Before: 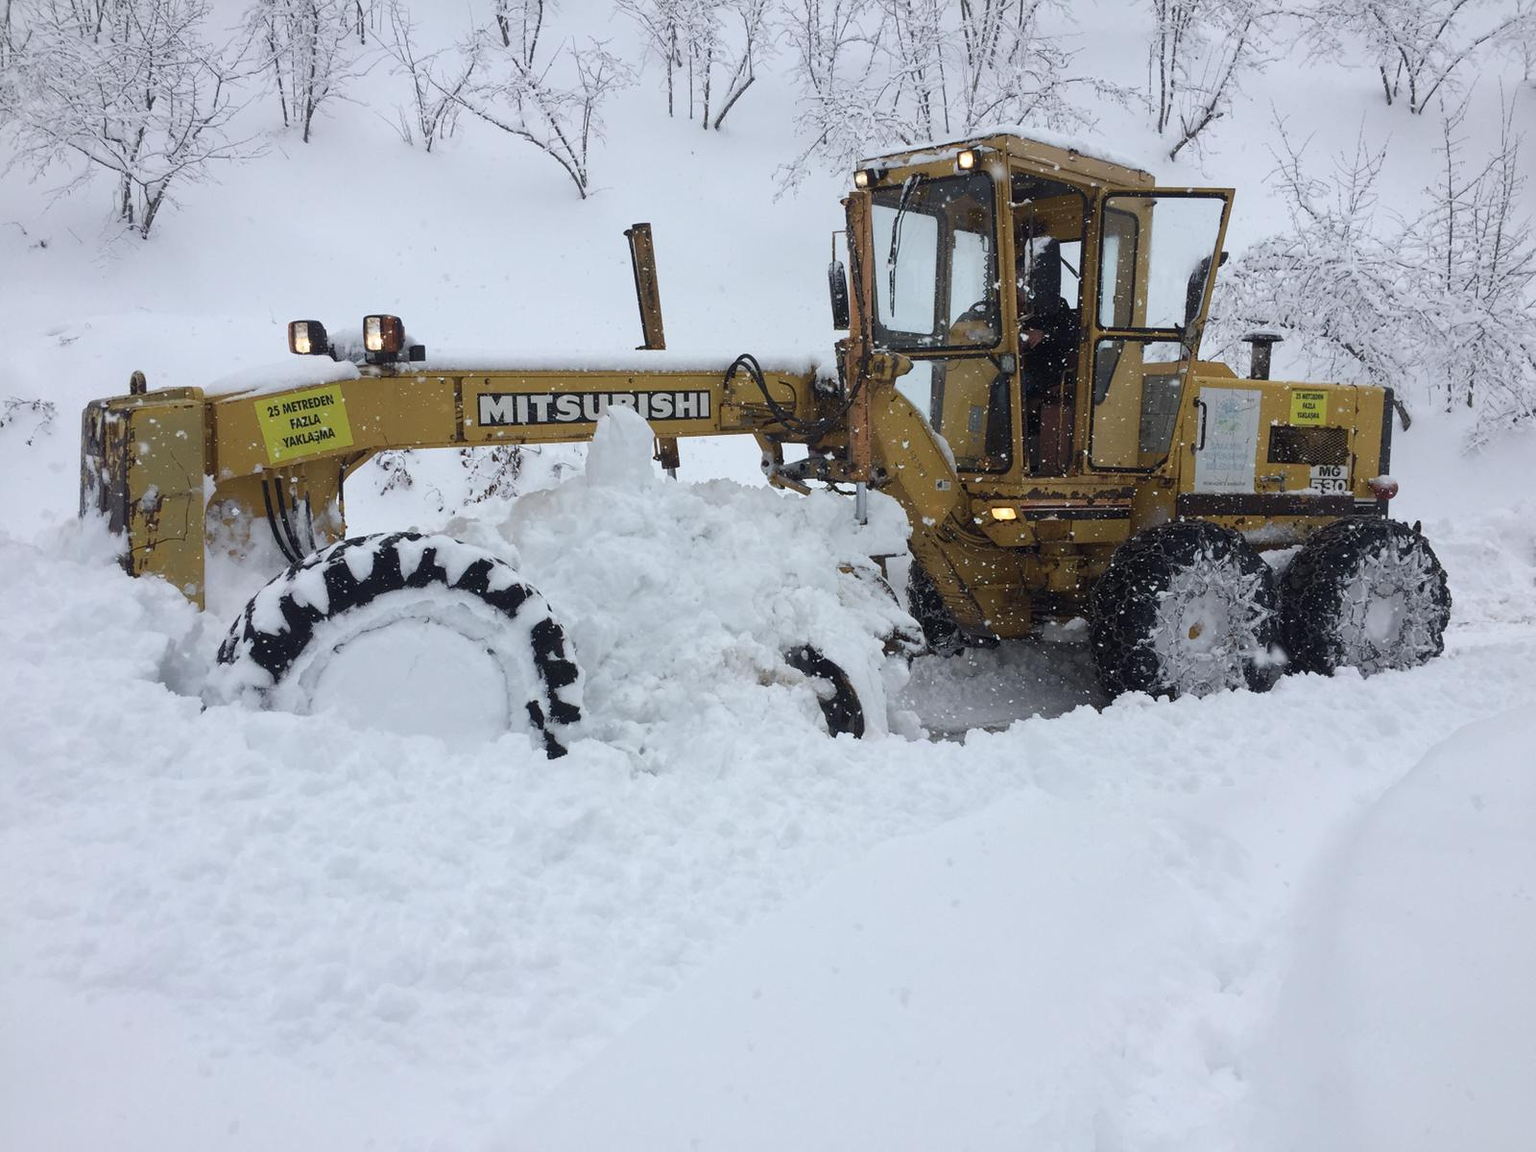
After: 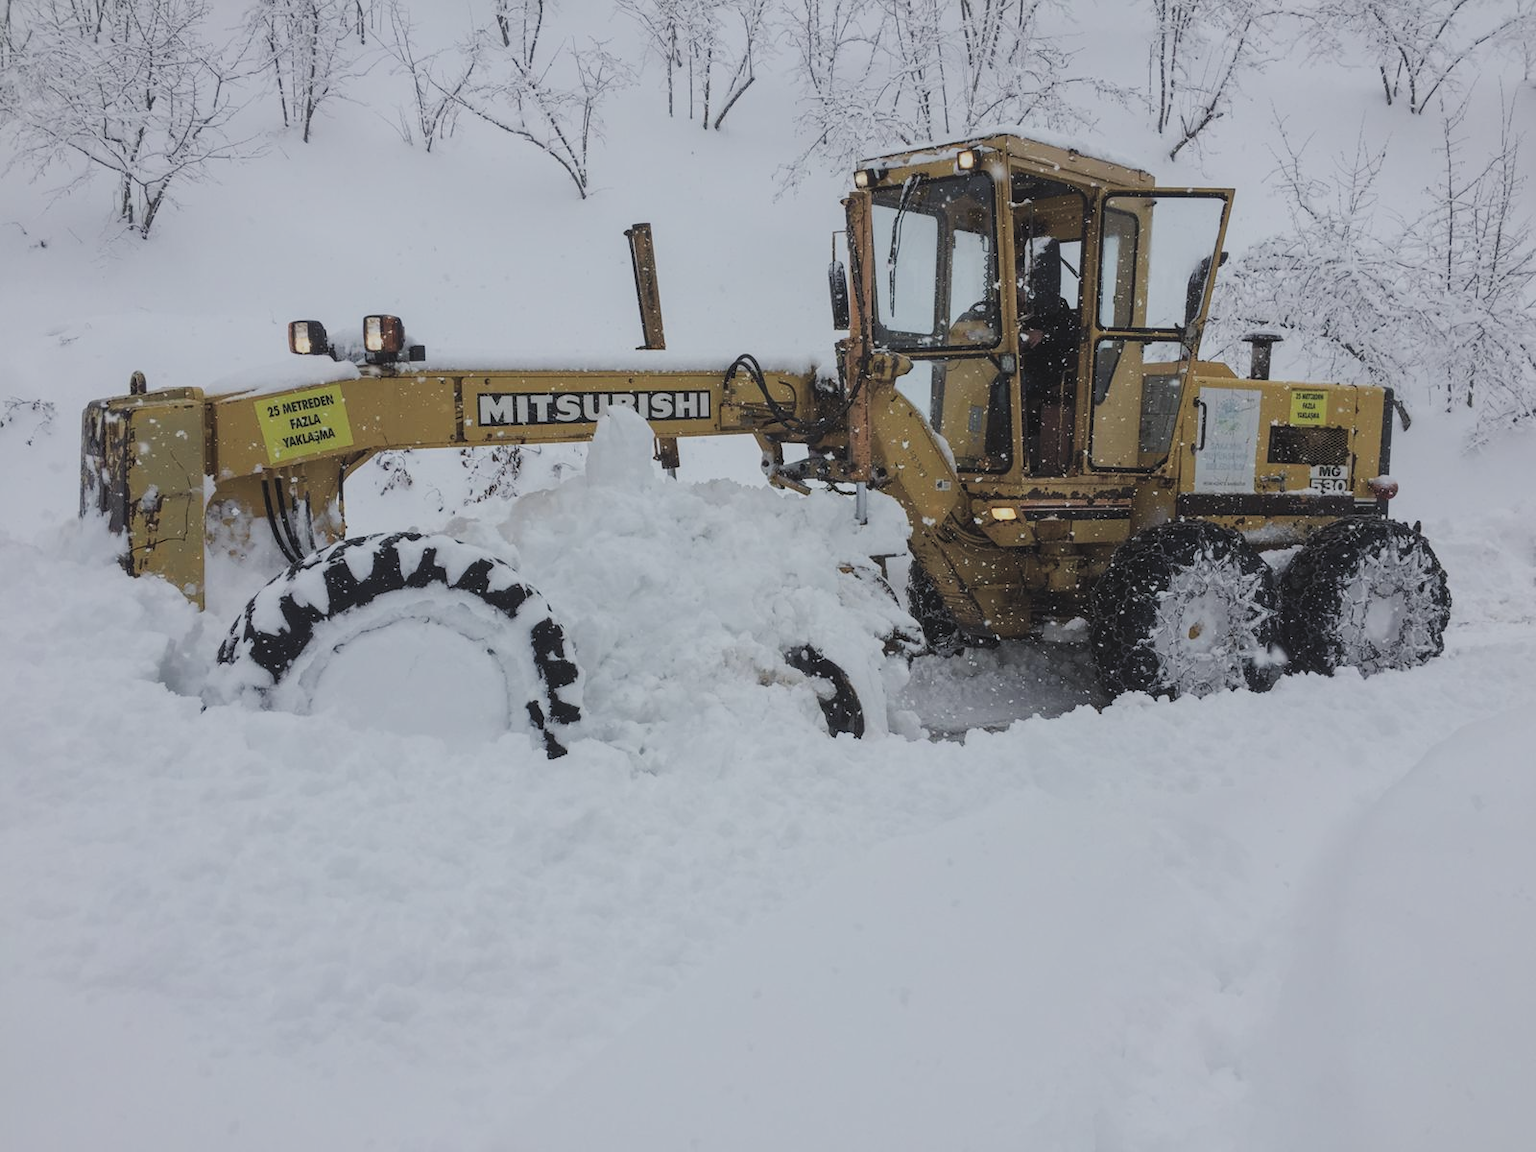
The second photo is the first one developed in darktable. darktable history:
exposure: black level correction -0.026, compensate highlight preservation false
local contrast: detail 130%
filmic rgb: middle gray luminance 29.86%, black relative exposure -8.9 EV, white relative exposure 6.98 EV, threshold 3.02 EV, target black luminance 0%, hardness 2.98, latitude 2%, contrast 0.962, highlights saturation mix 4.38%, shadows ↔ highlights balance 12.16%, enable highlight reconstruction true
